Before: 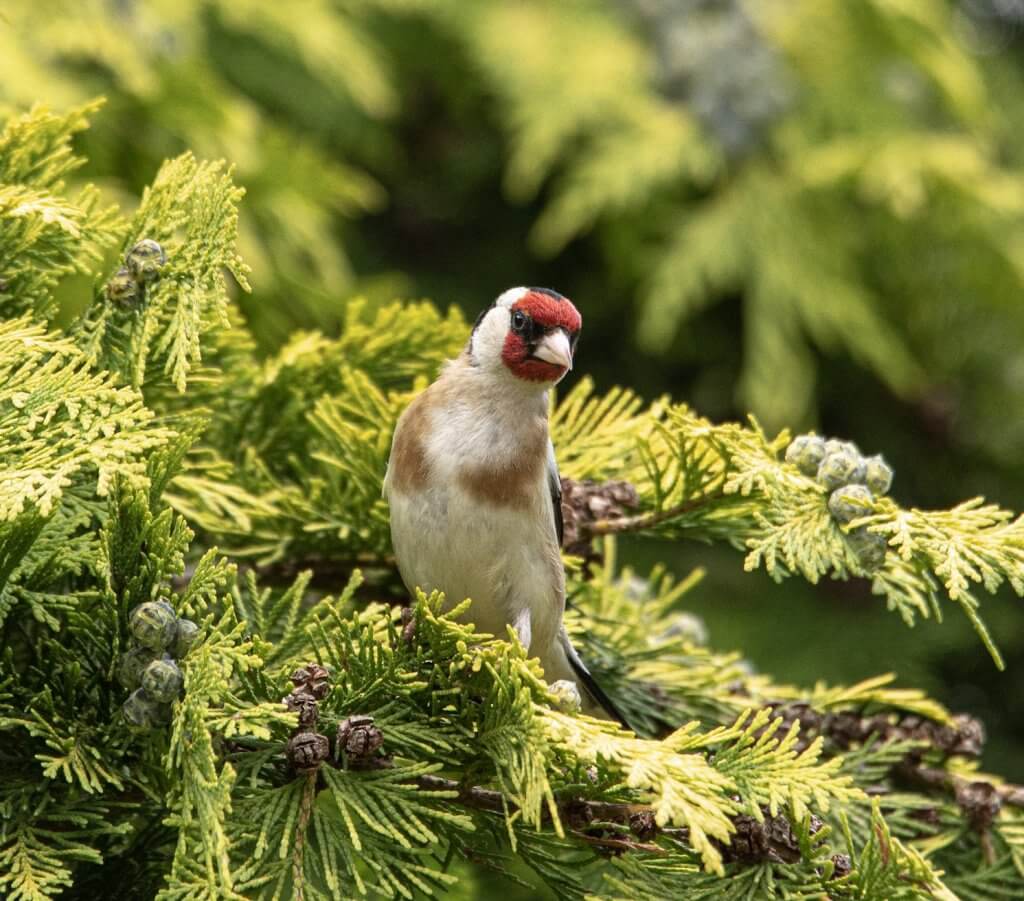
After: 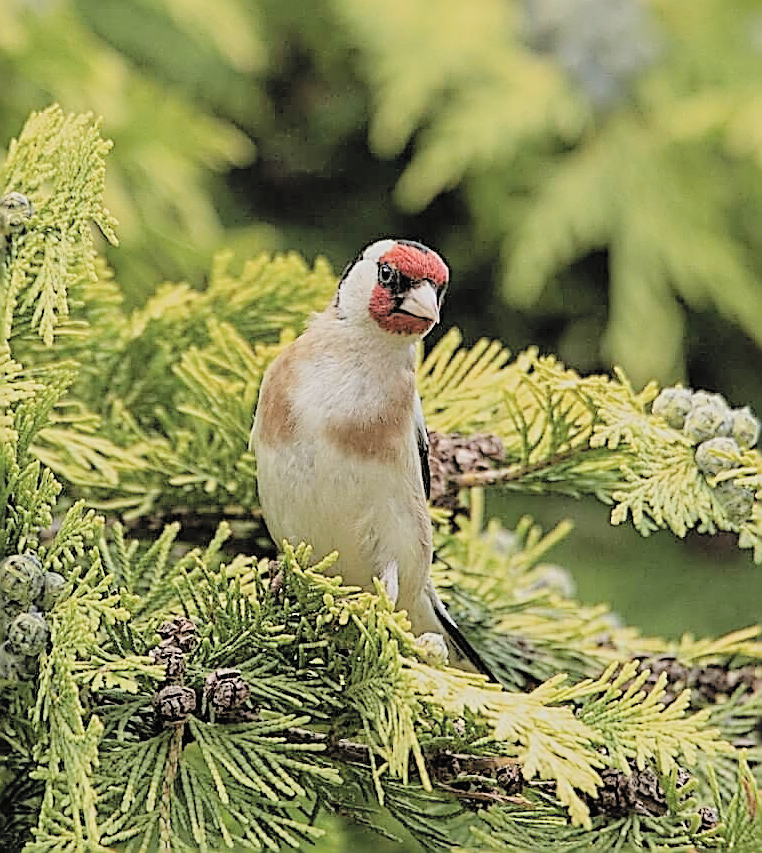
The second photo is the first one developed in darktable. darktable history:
sharpen: amount 1.846
filmic rgb: black relative exposure -6.62 EV, white relative exposure 4.75 EV, threshold 3.05 EV, hardness 3.13, contrast 0.799, enable highlight reconstruction true
contrast brightness saturation: brightness 0.285
crop and rotate: left 13.041%, top 5.307%, right 12.524%
